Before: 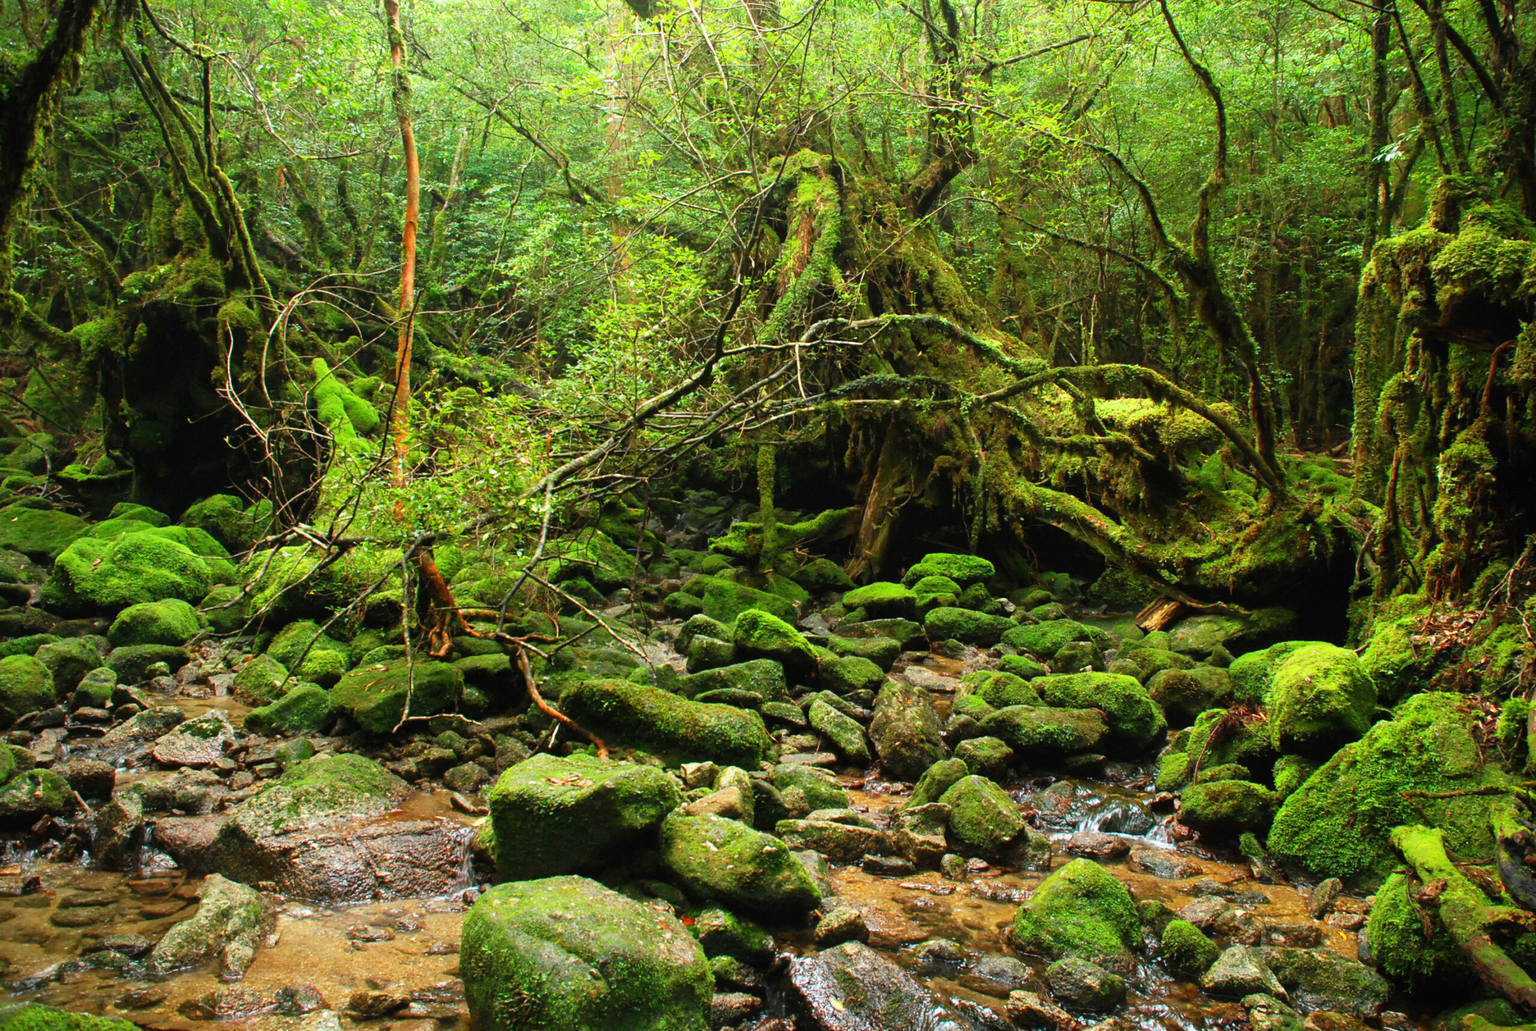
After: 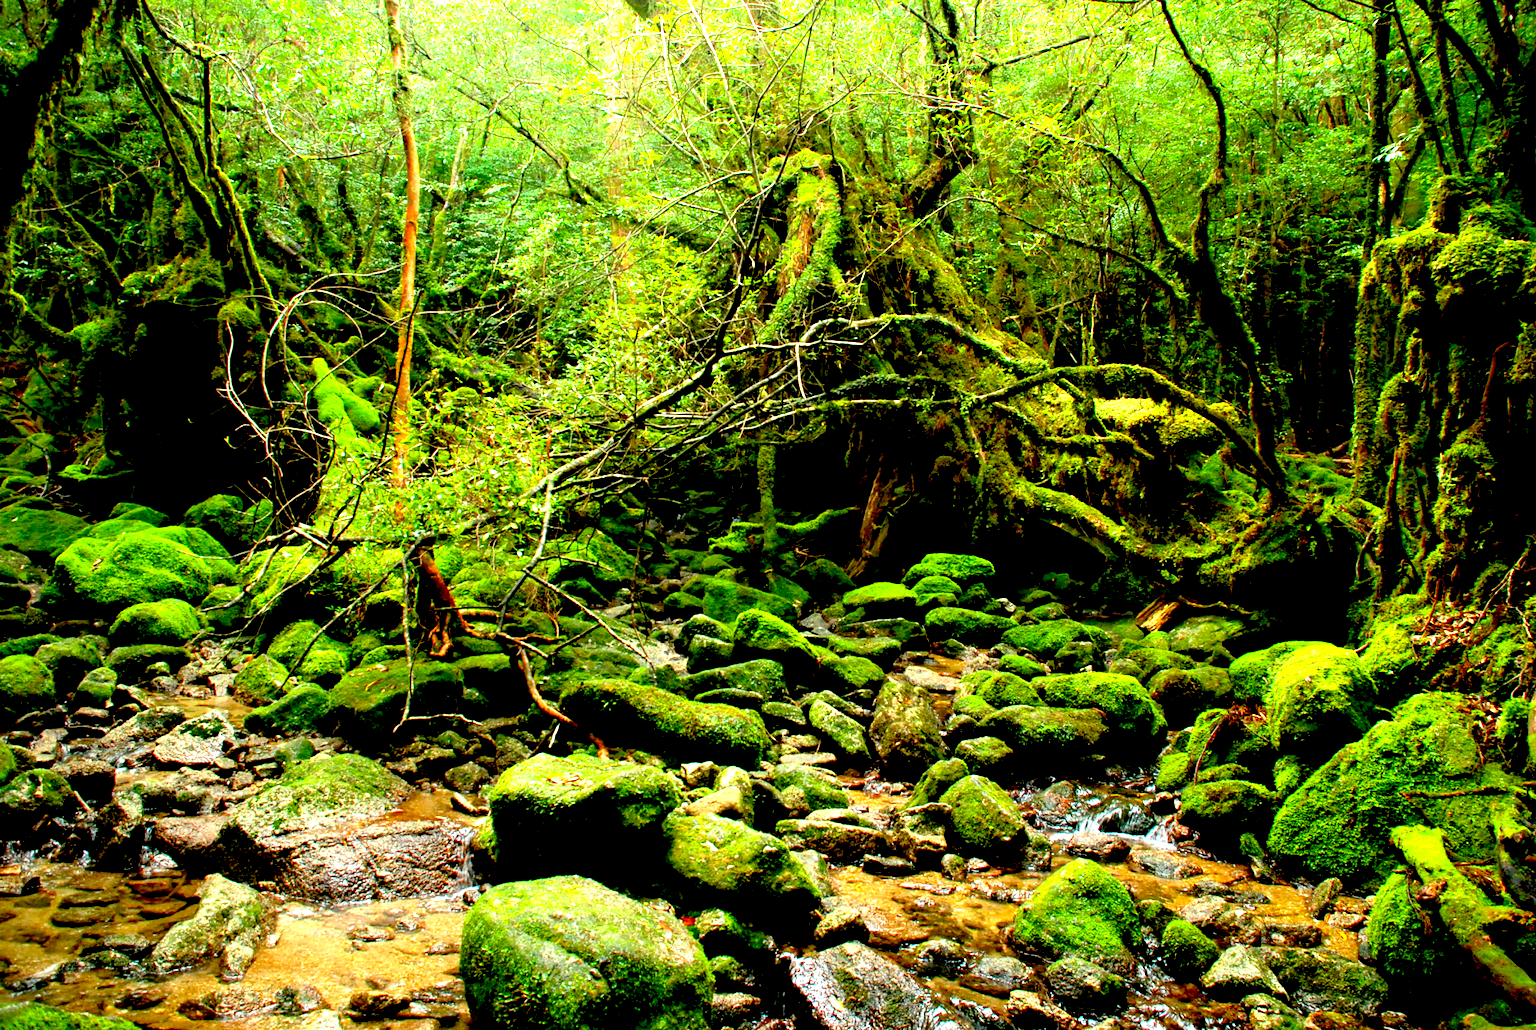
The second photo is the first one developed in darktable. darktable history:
shadows and highlights: radius 93.07, shadows -14.46, white point adjustment 0.23, highlights 31.48, compress 48.23%, highlights color adjustment 52.79%, soften with gaussian
exposure: black level correction 0.035, exposure 0.9 EV, compensate highlight preservation false
color correction: highlights a* -2.68, highlights b* 2.57
